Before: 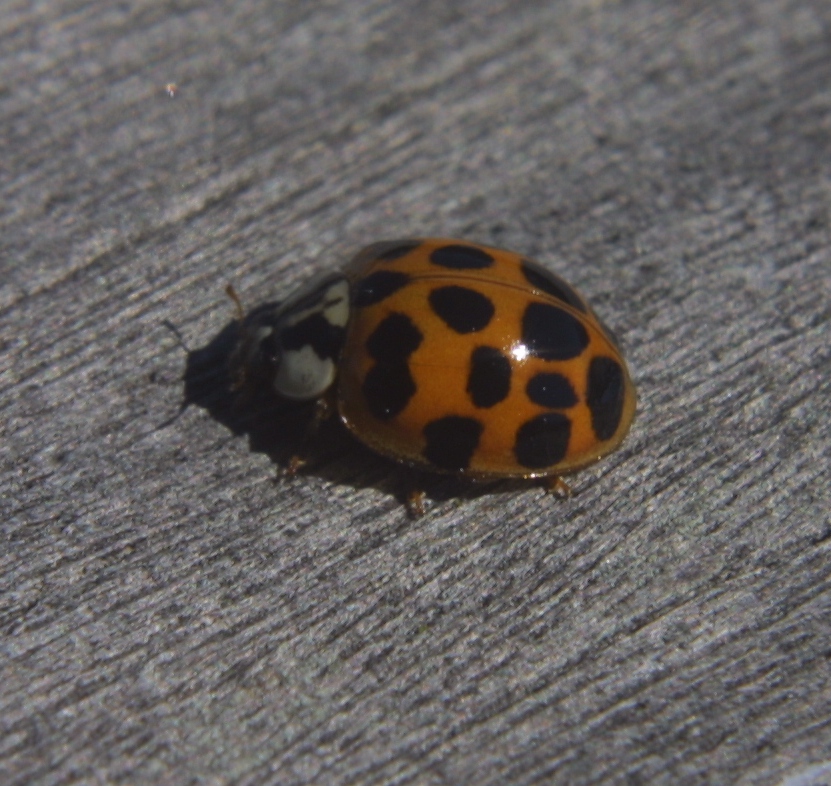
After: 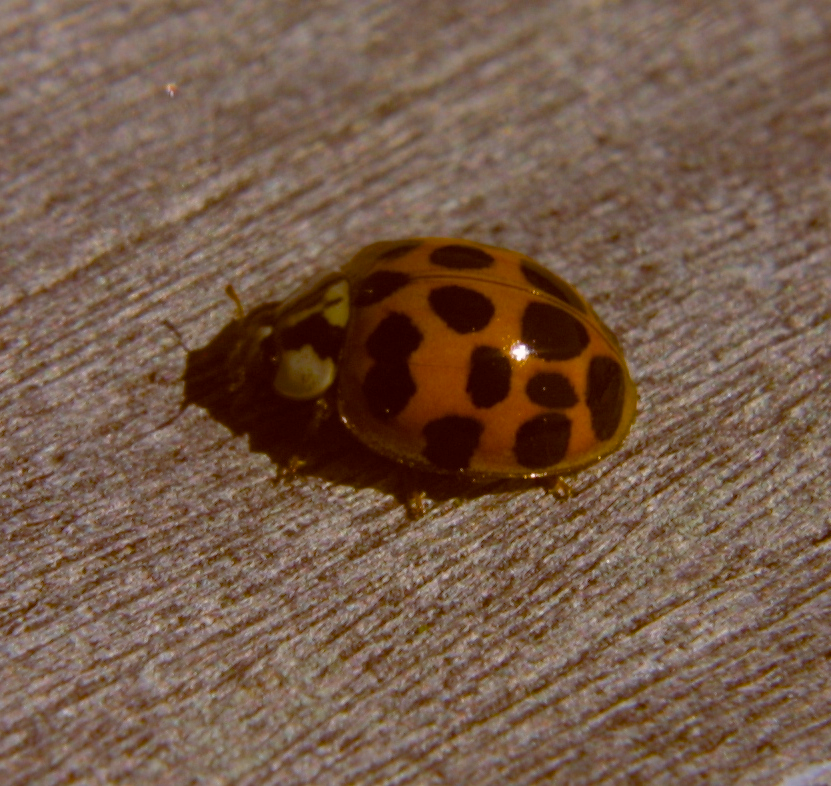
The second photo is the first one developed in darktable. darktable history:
color balance rgb: shadows lift › chroma 3.611%, shadows lift › hue 90.2°, highlights gain › chroma 1.005%, highlights gain › hue 52.64°, global offset › chroma 0.405%, global offset › hue 35.58°, linear chroma grading › global chroma 14.839%, perceptual saturation grading › global saturation 20%, perceptual saturation grading › highlights -25.407%, perceptual saturation grading › shadows 50.022%, global vibrance 14.185%
